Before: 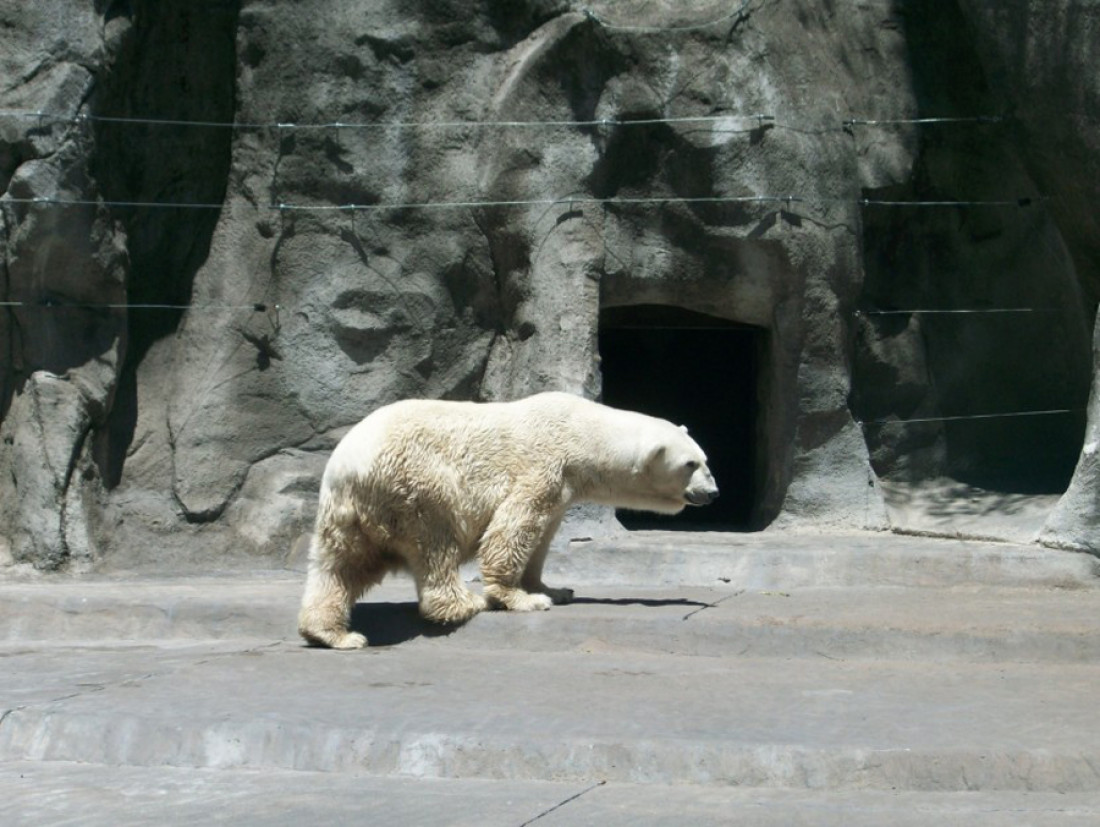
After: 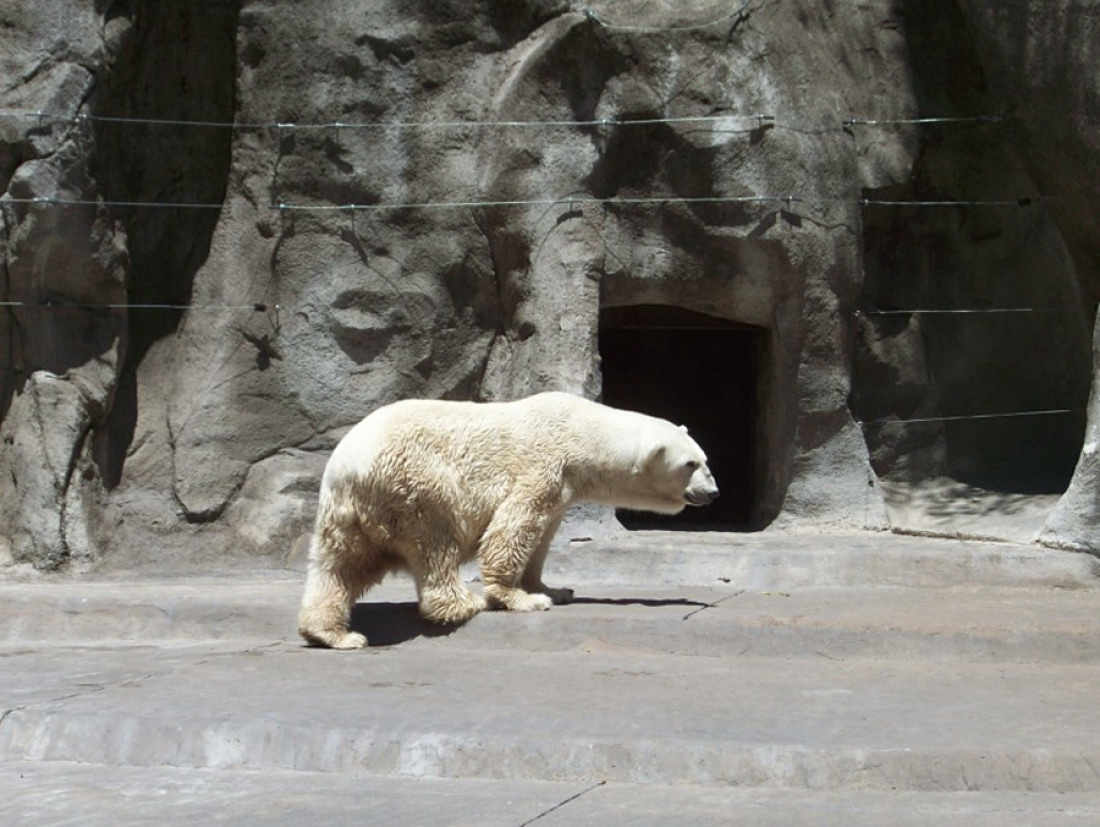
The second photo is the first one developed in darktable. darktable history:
color balance: mode lift, gamma, gain (sRGB), lift [1, 1.049, 1, 1]
sharpen: amount 0.2
